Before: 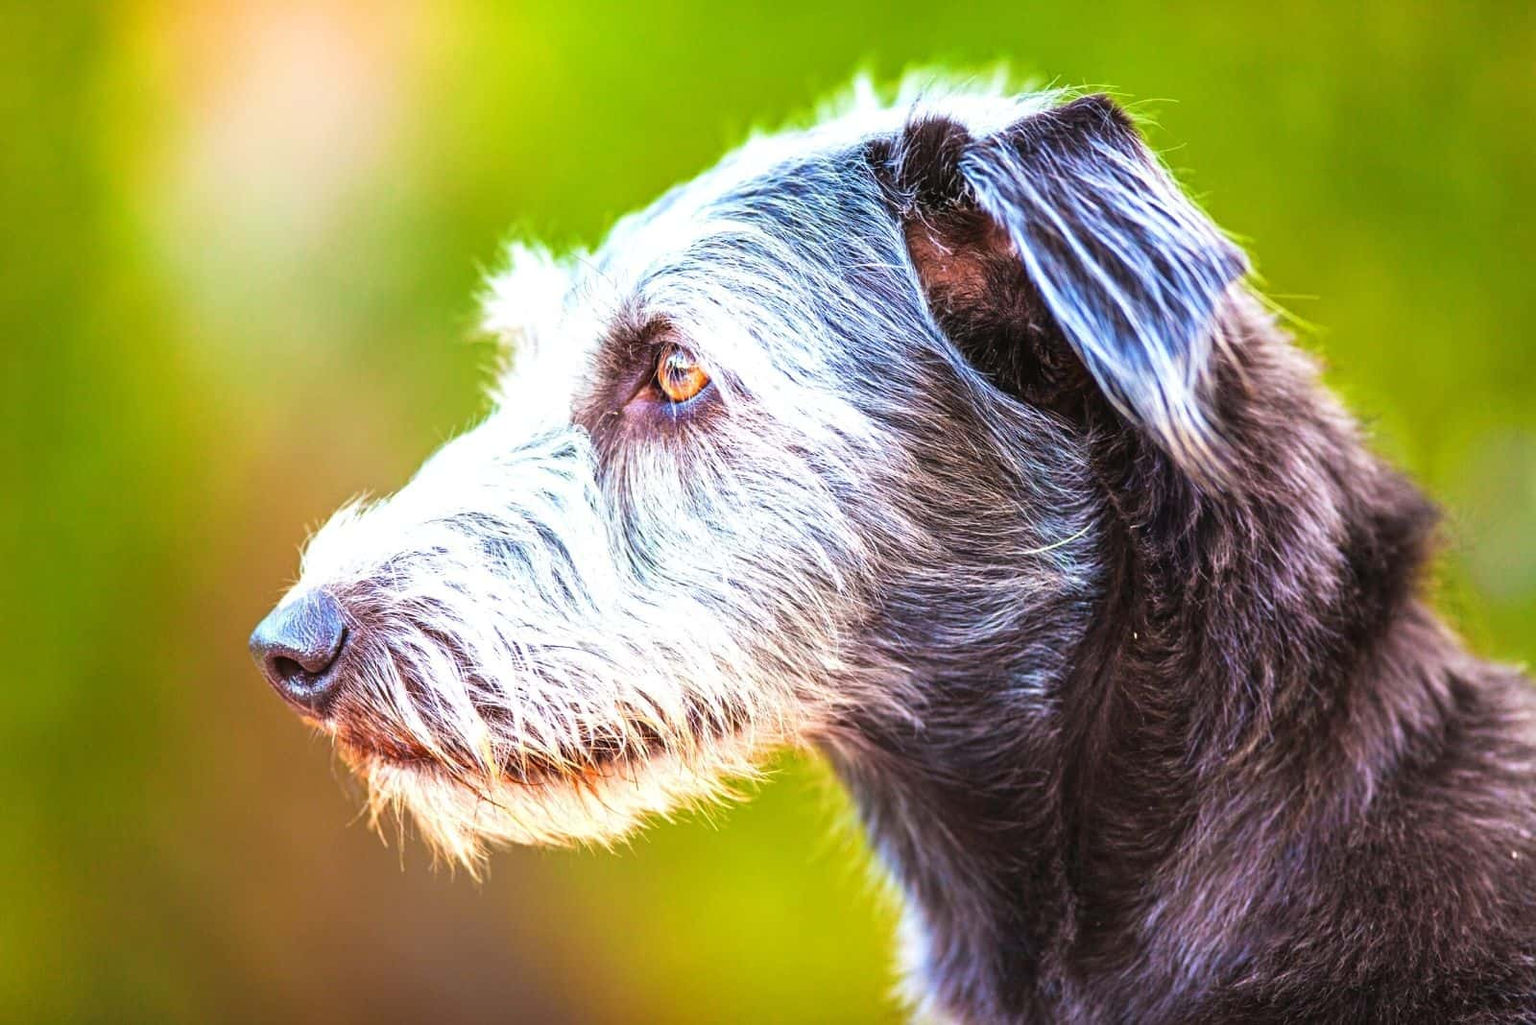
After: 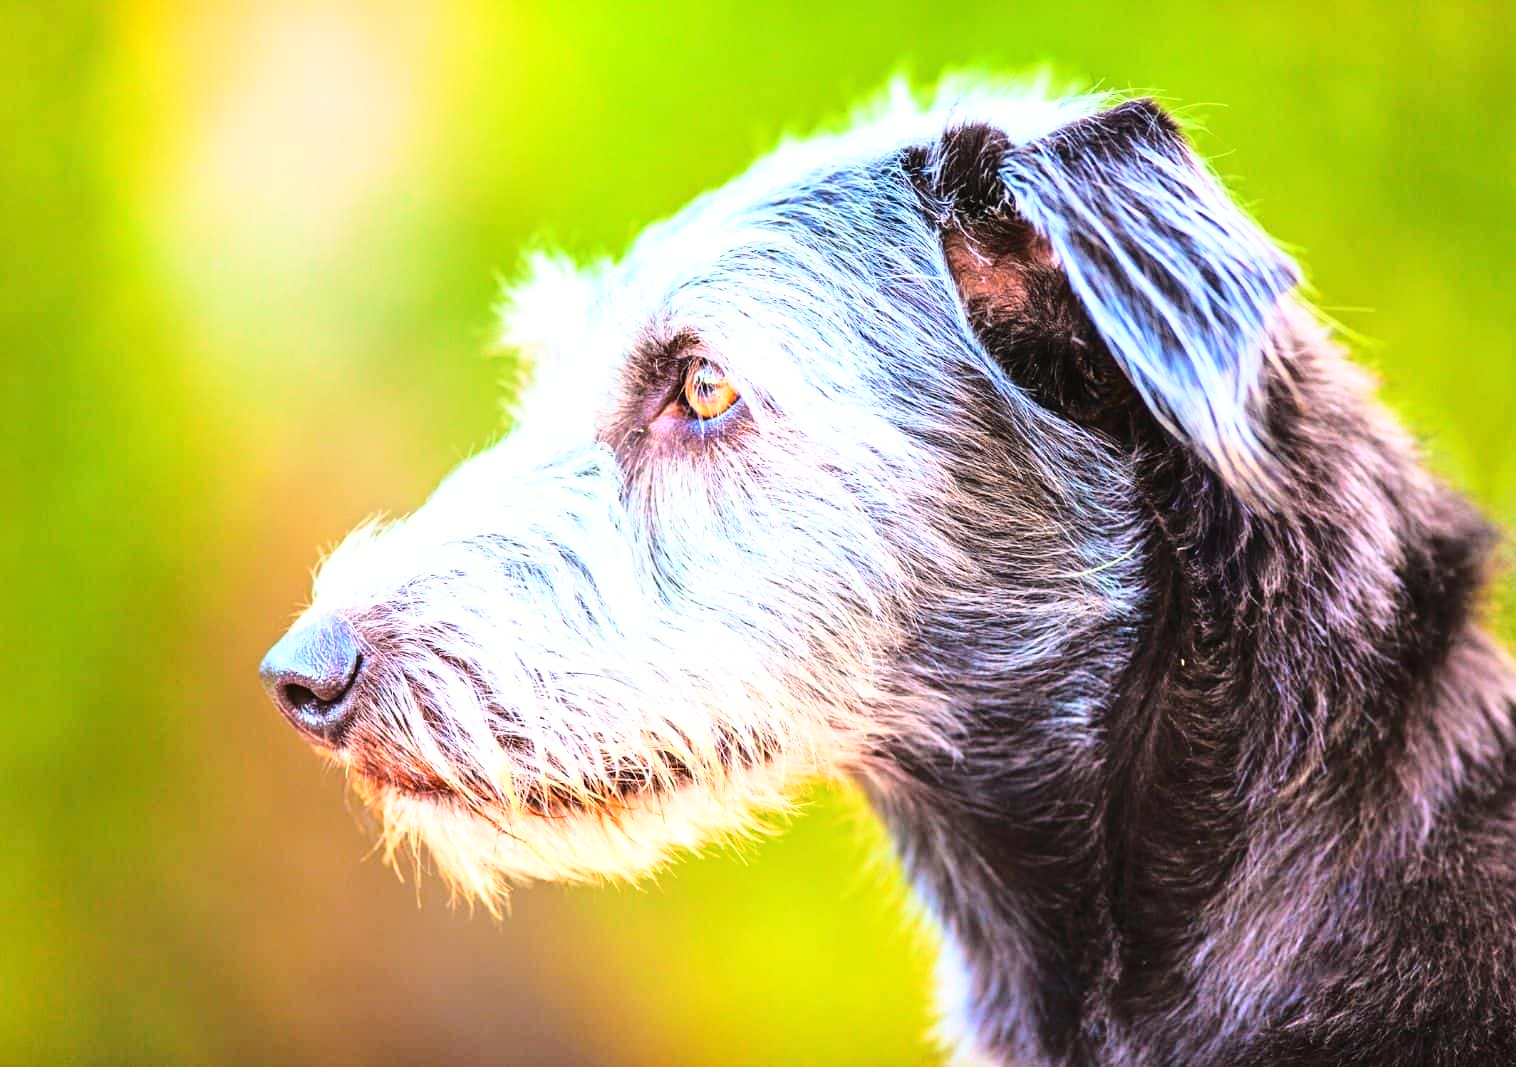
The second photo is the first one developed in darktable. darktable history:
base curve: curves: ch0 [(0, 0) (0.028, 0.03) (0.121, 0.232) (0.46, 0.748) (0.859, 0.968) (1, 1)]
crop and rotate: left 0%, right 5.211%
